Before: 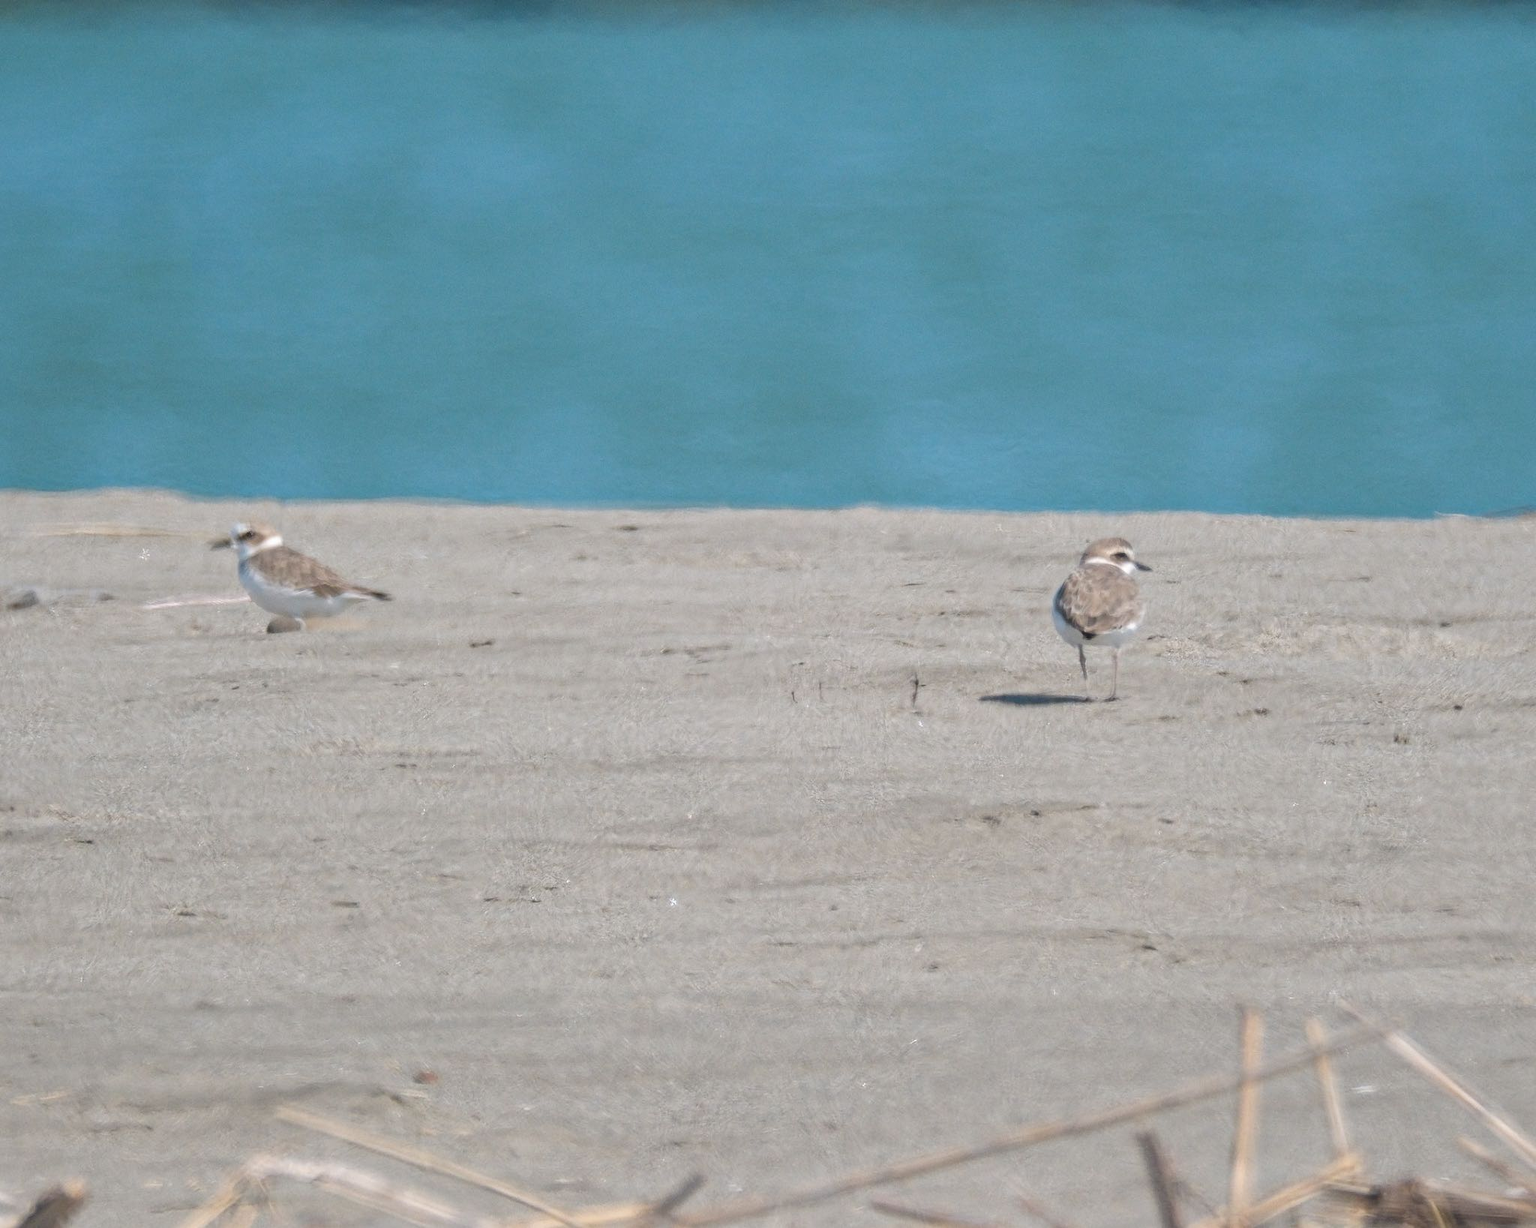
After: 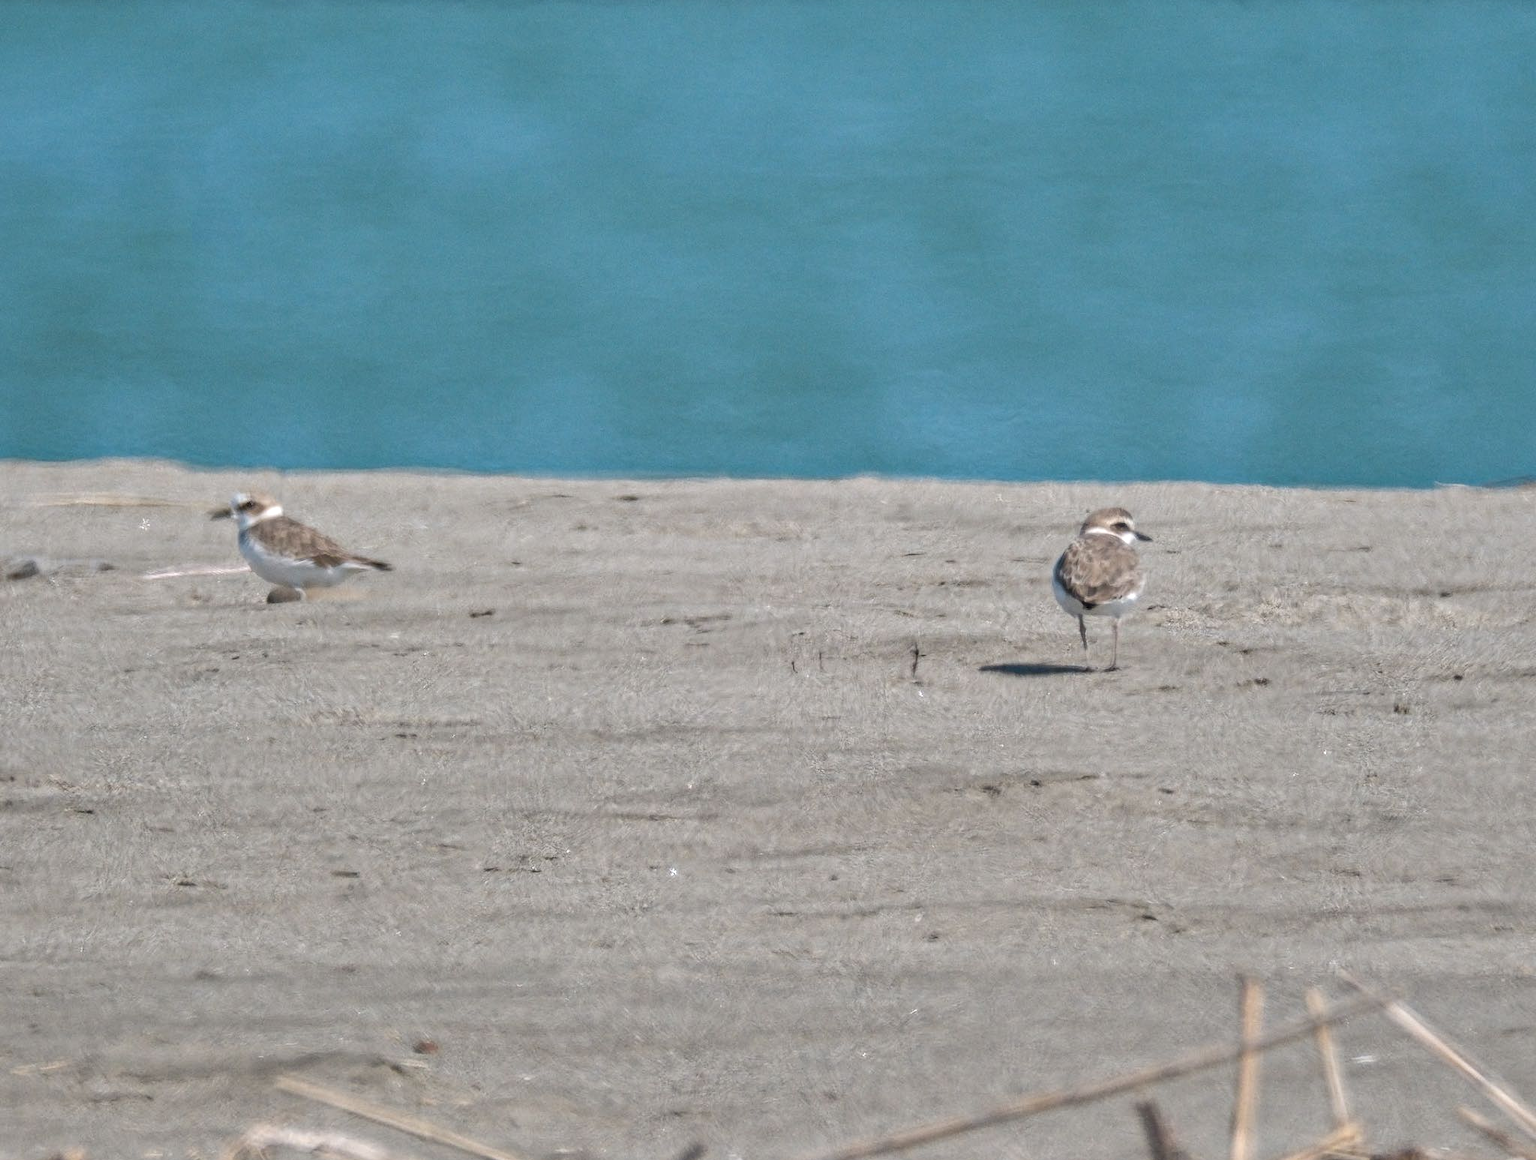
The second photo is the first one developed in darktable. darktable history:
shadows and highlights: soften with gaussian
crop and rotate: top 2.479%, bottom 3.018%
local contrast: detail 130%
